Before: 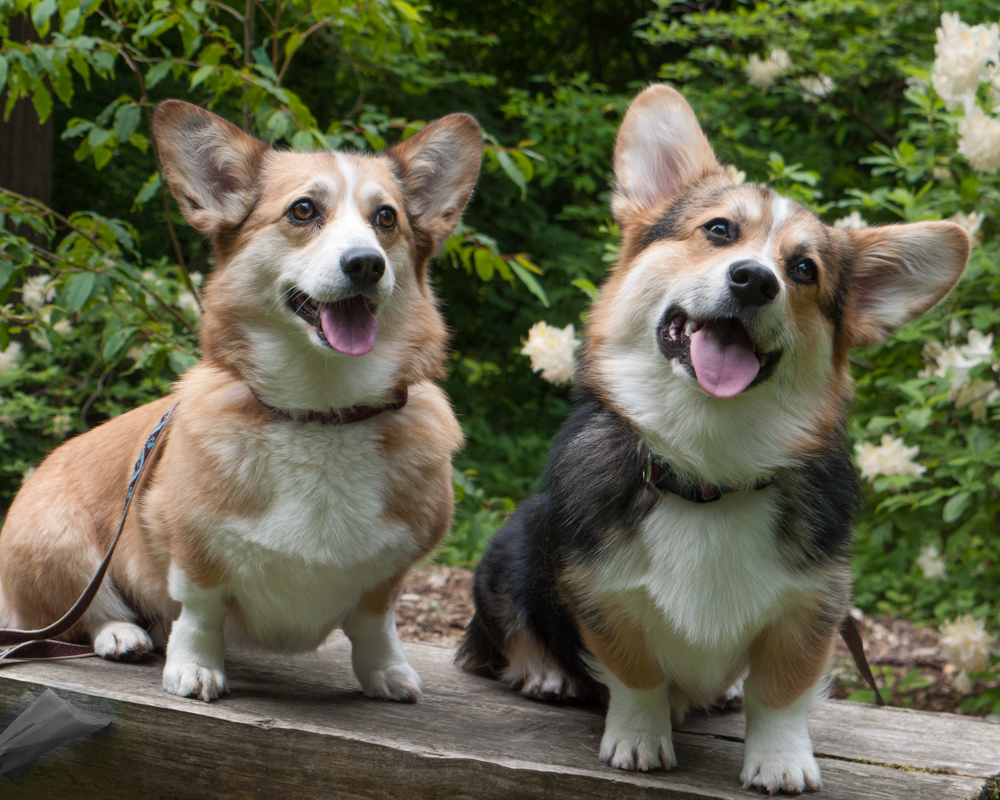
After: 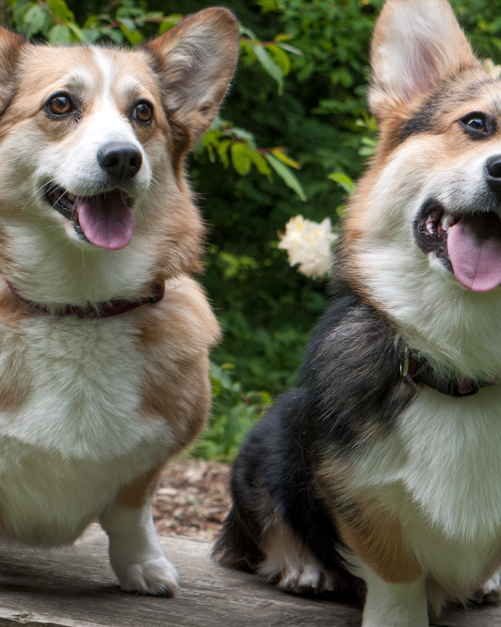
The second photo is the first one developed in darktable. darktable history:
local contrast: highlights 104%, shadows 98%, detail 119%, midtone range 0.2
crop and rotate: angle 0.021°, left 24.313%, top 13.248%, right 25.562%, bottom 8.281%
